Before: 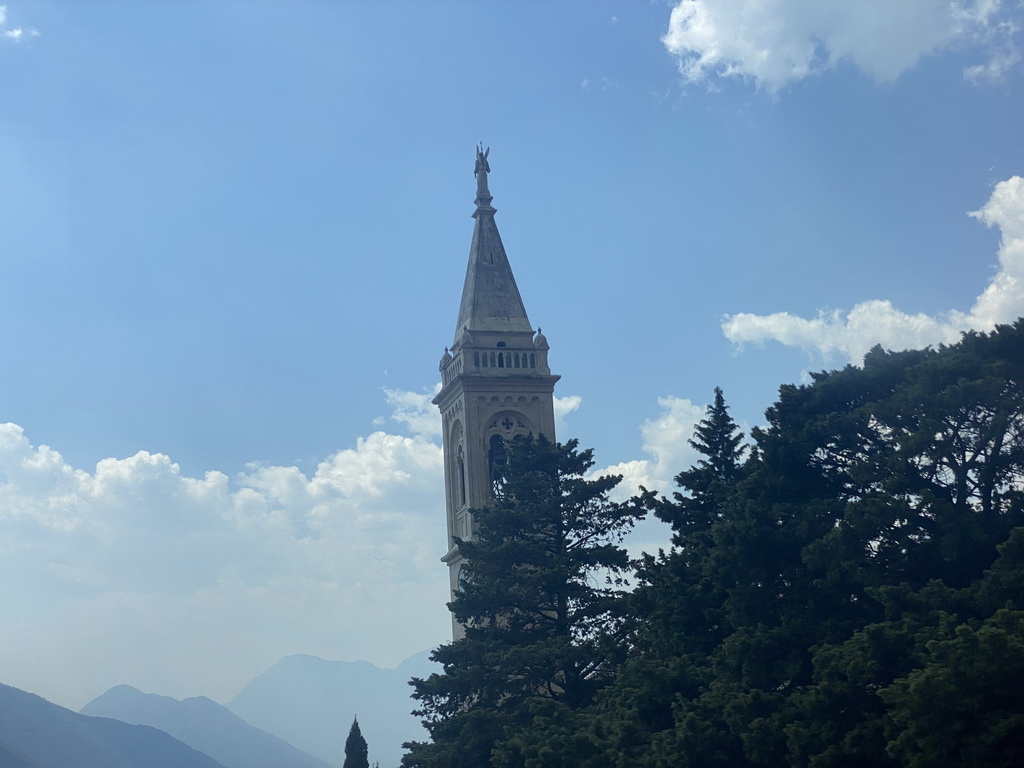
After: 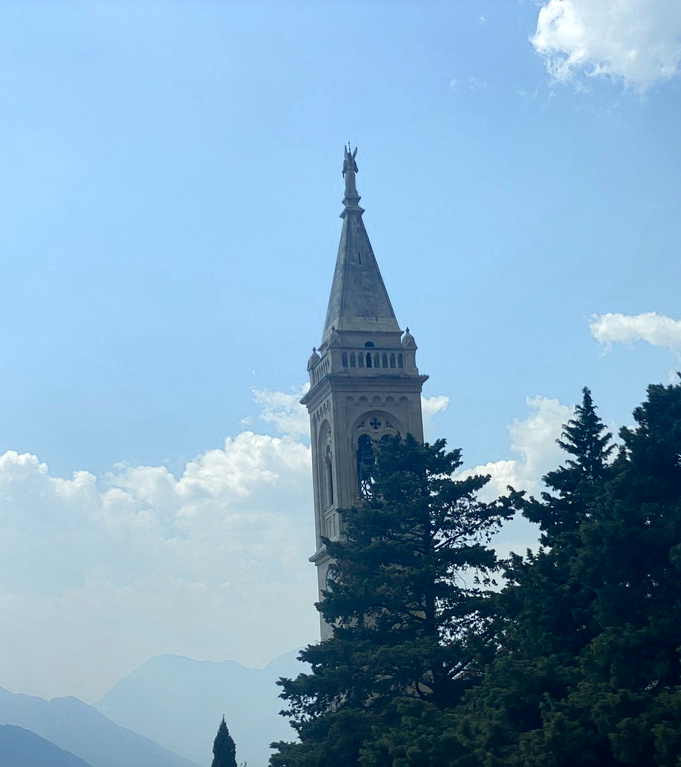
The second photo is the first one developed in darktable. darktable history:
color balance rgb: perceptual saturation grading › global saturation -10.424%, perceptual saturation grading › highlights -26.659%, perceptual saturation grading › shadows 21.627%, perceptual brilliance grading › highlights 8.708%, perceptual brilliance grading › mid-tones 3.197%, perceptual brilliance grading › shadows 1.222%, global vibrance 16.418%, saturation formula JzAzBz (2021)
crop and rotate: left 12.898%, right 20.523%
